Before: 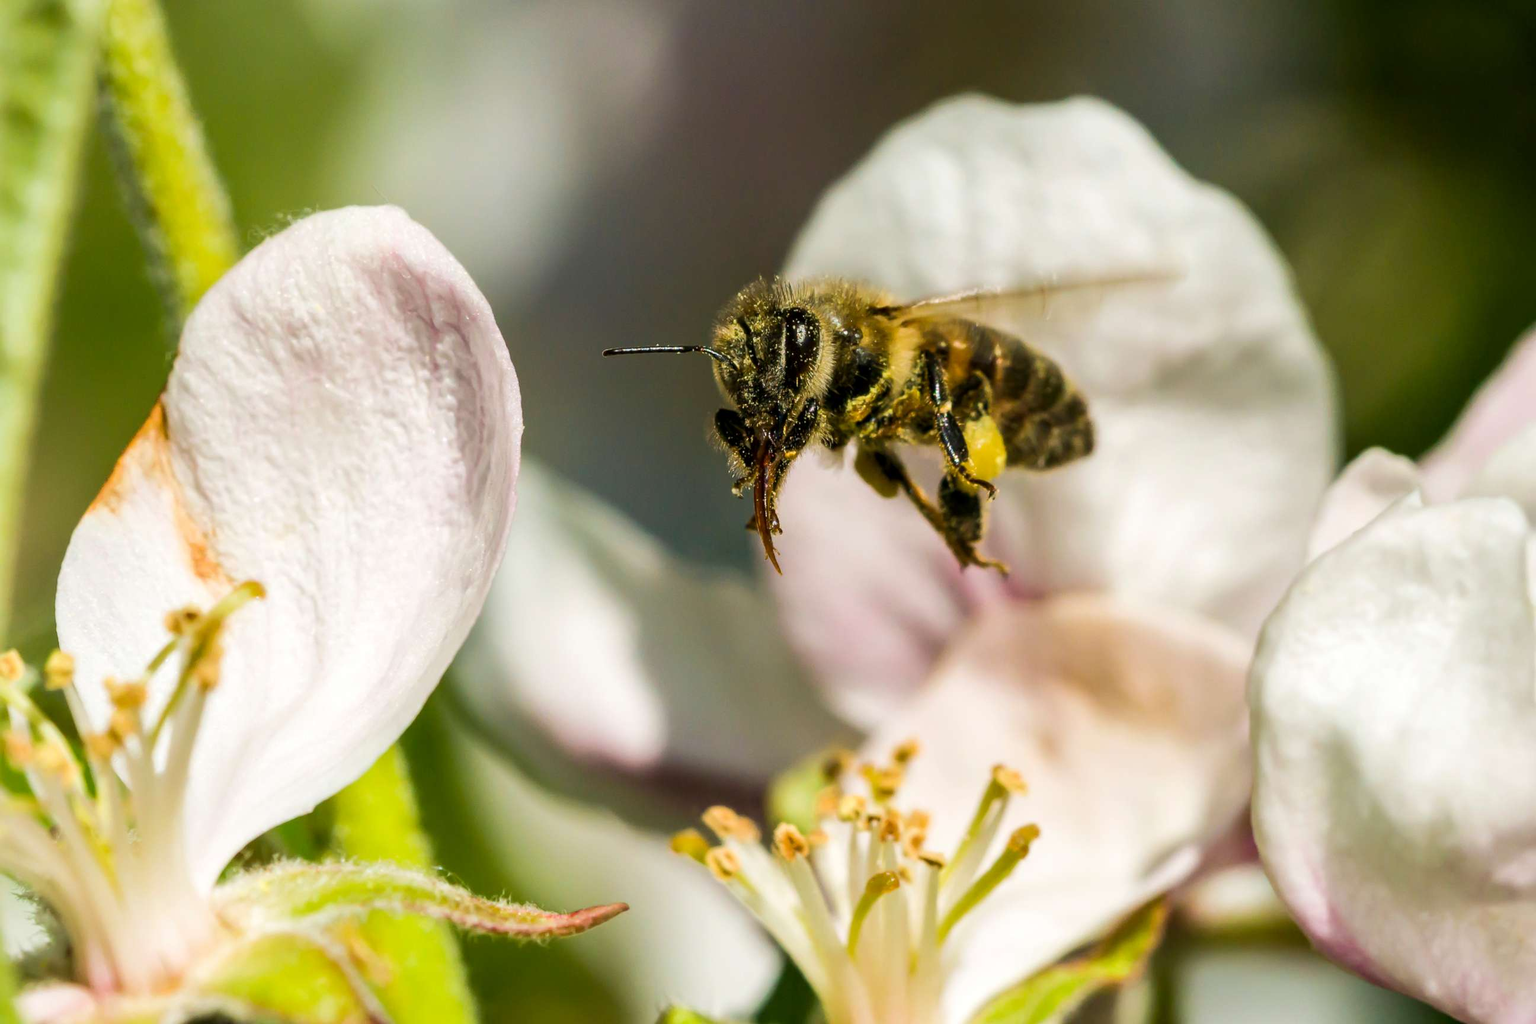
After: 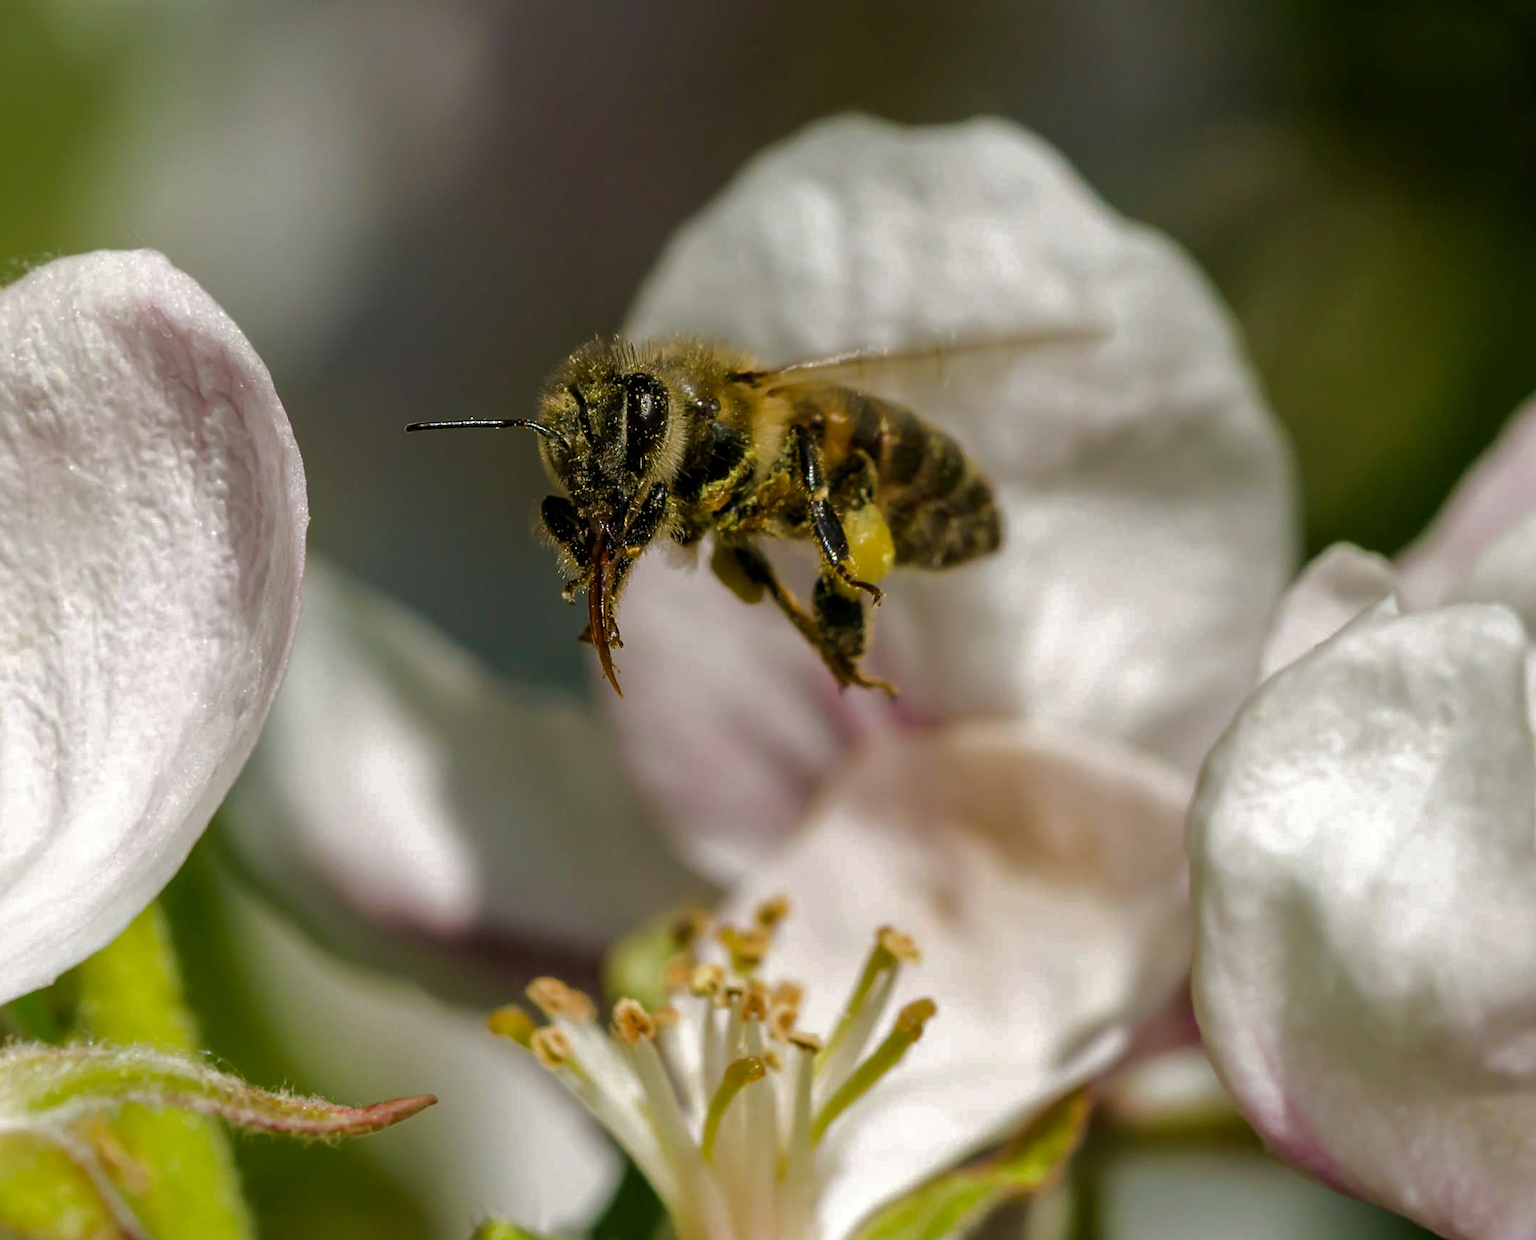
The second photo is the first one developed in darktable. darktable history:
crop: left 17.491%, bottom 0.033%
sharpen: amount 0.212
base curve: curves: ch0 [(0, 0) (0.826, 0.587) (1, 1)]
